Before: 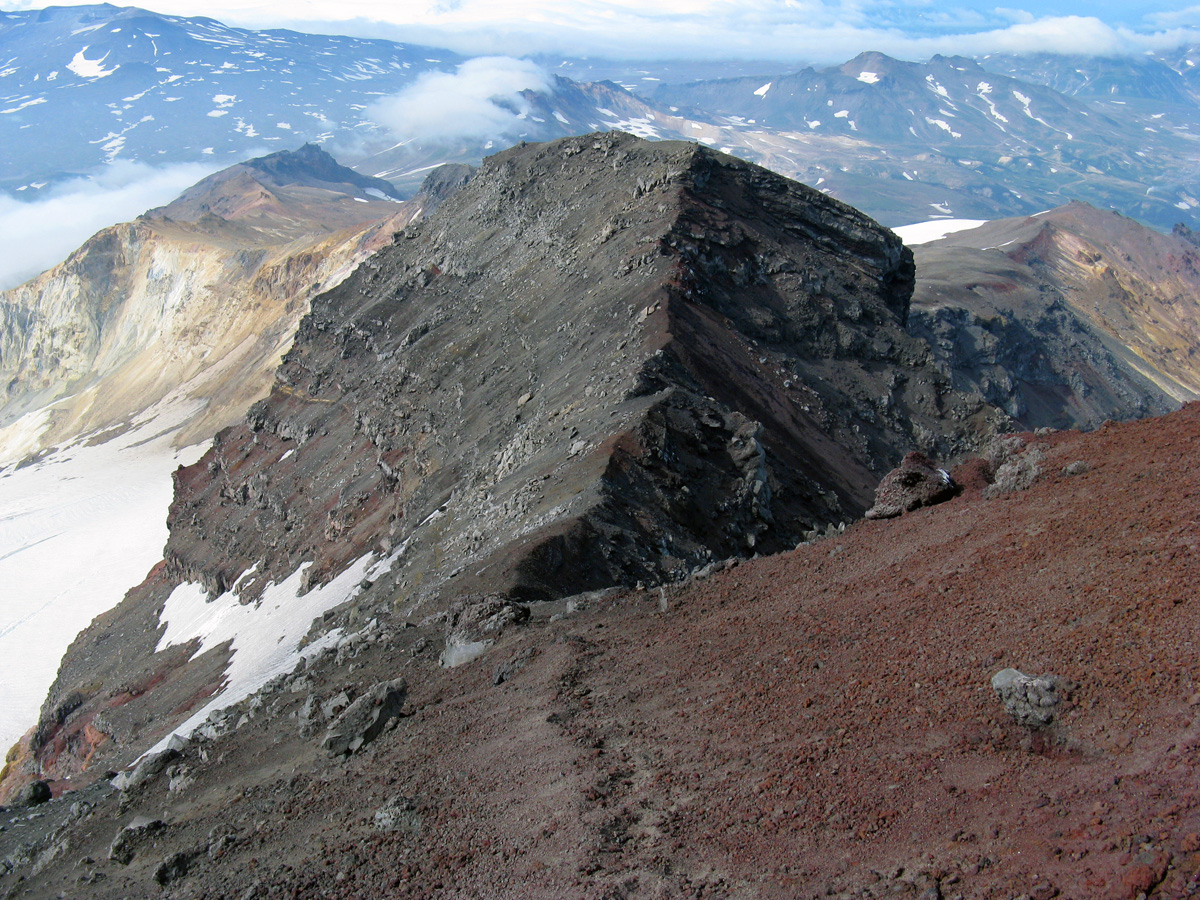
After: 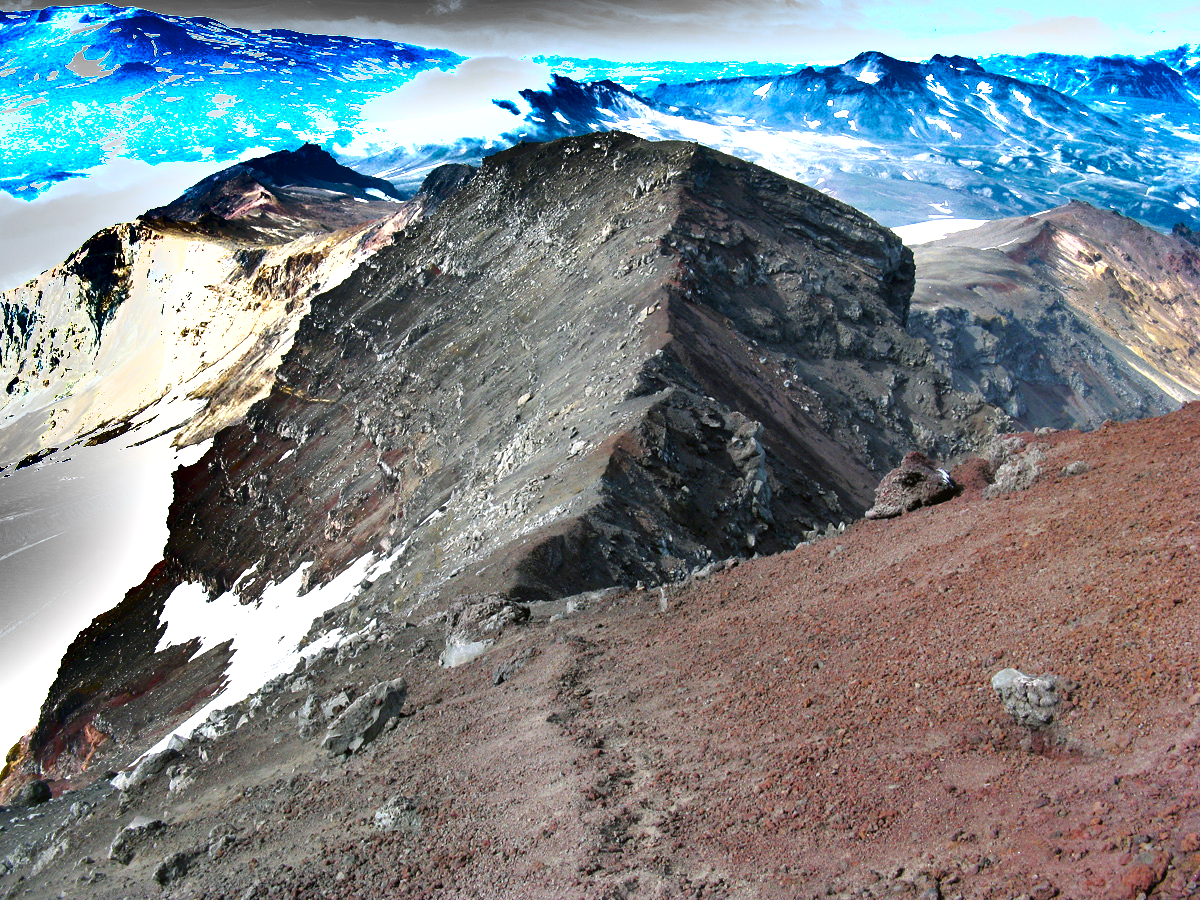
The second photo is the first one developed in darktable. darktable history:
exposure: black level correction 0, exposure 1.173 EV, compensate exposure bias true, compensate highlight preservation false
shadows and highlights: shadows 20.91, highlights -82.73, soften with gaussian
